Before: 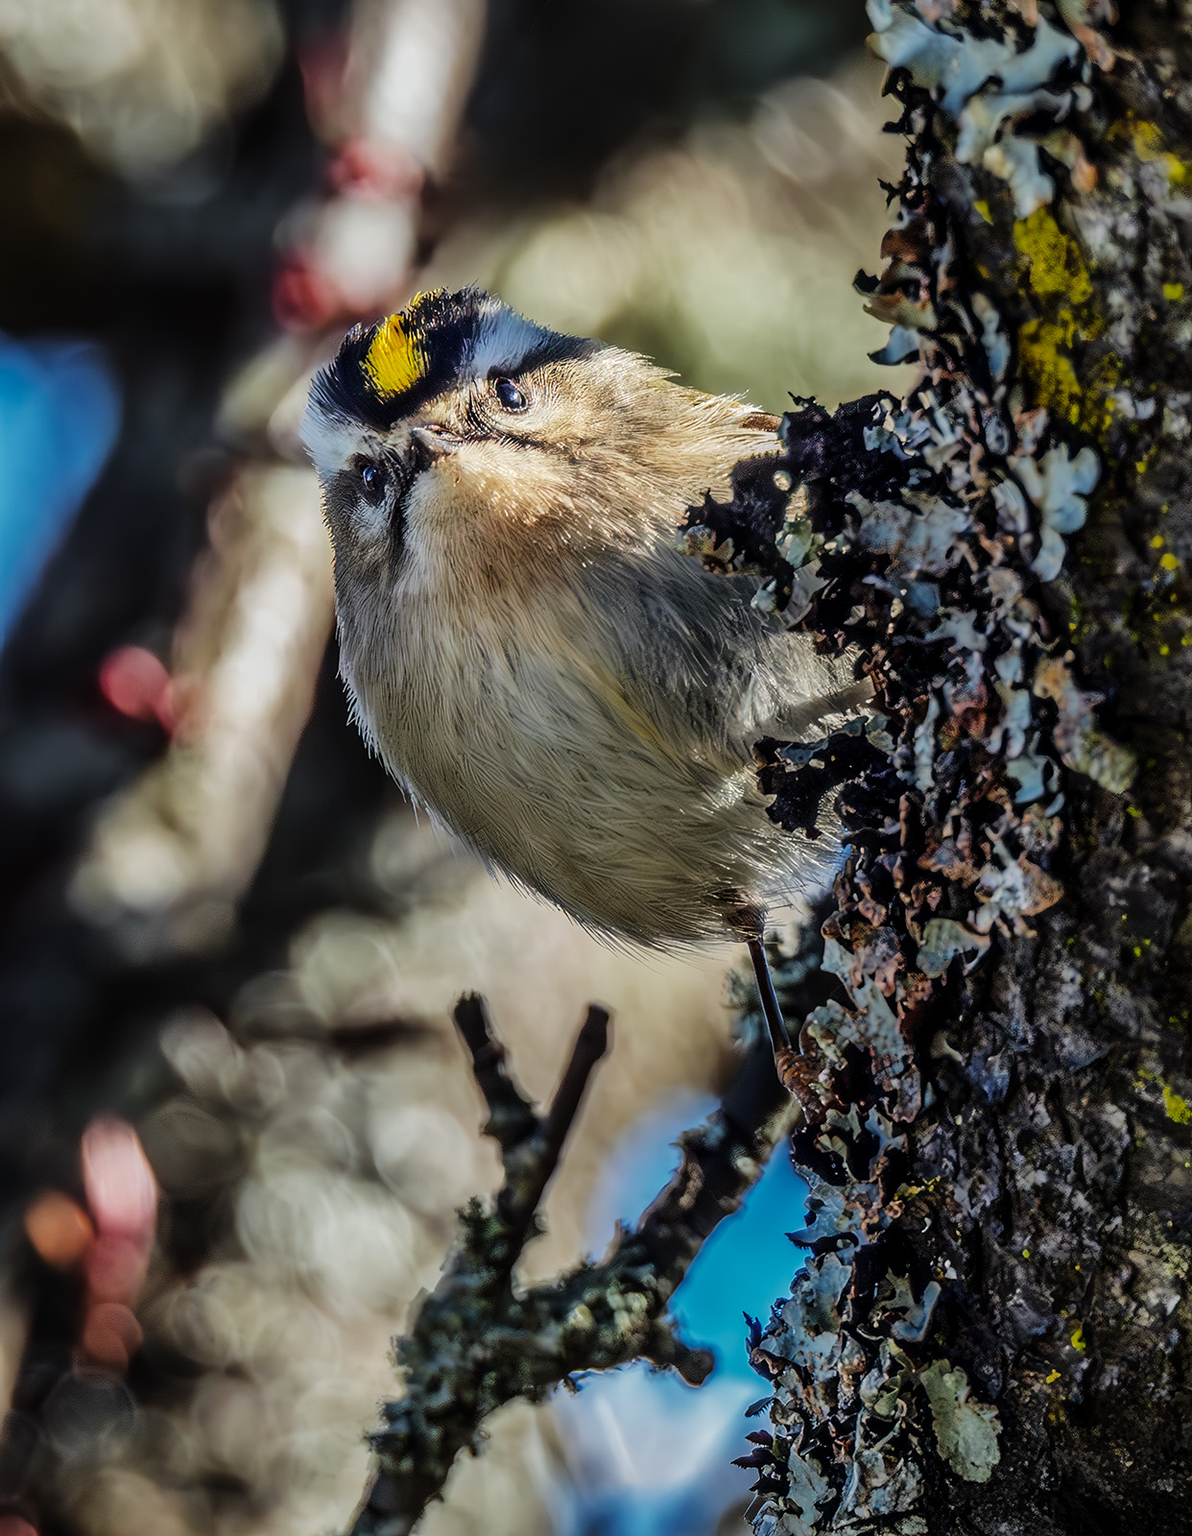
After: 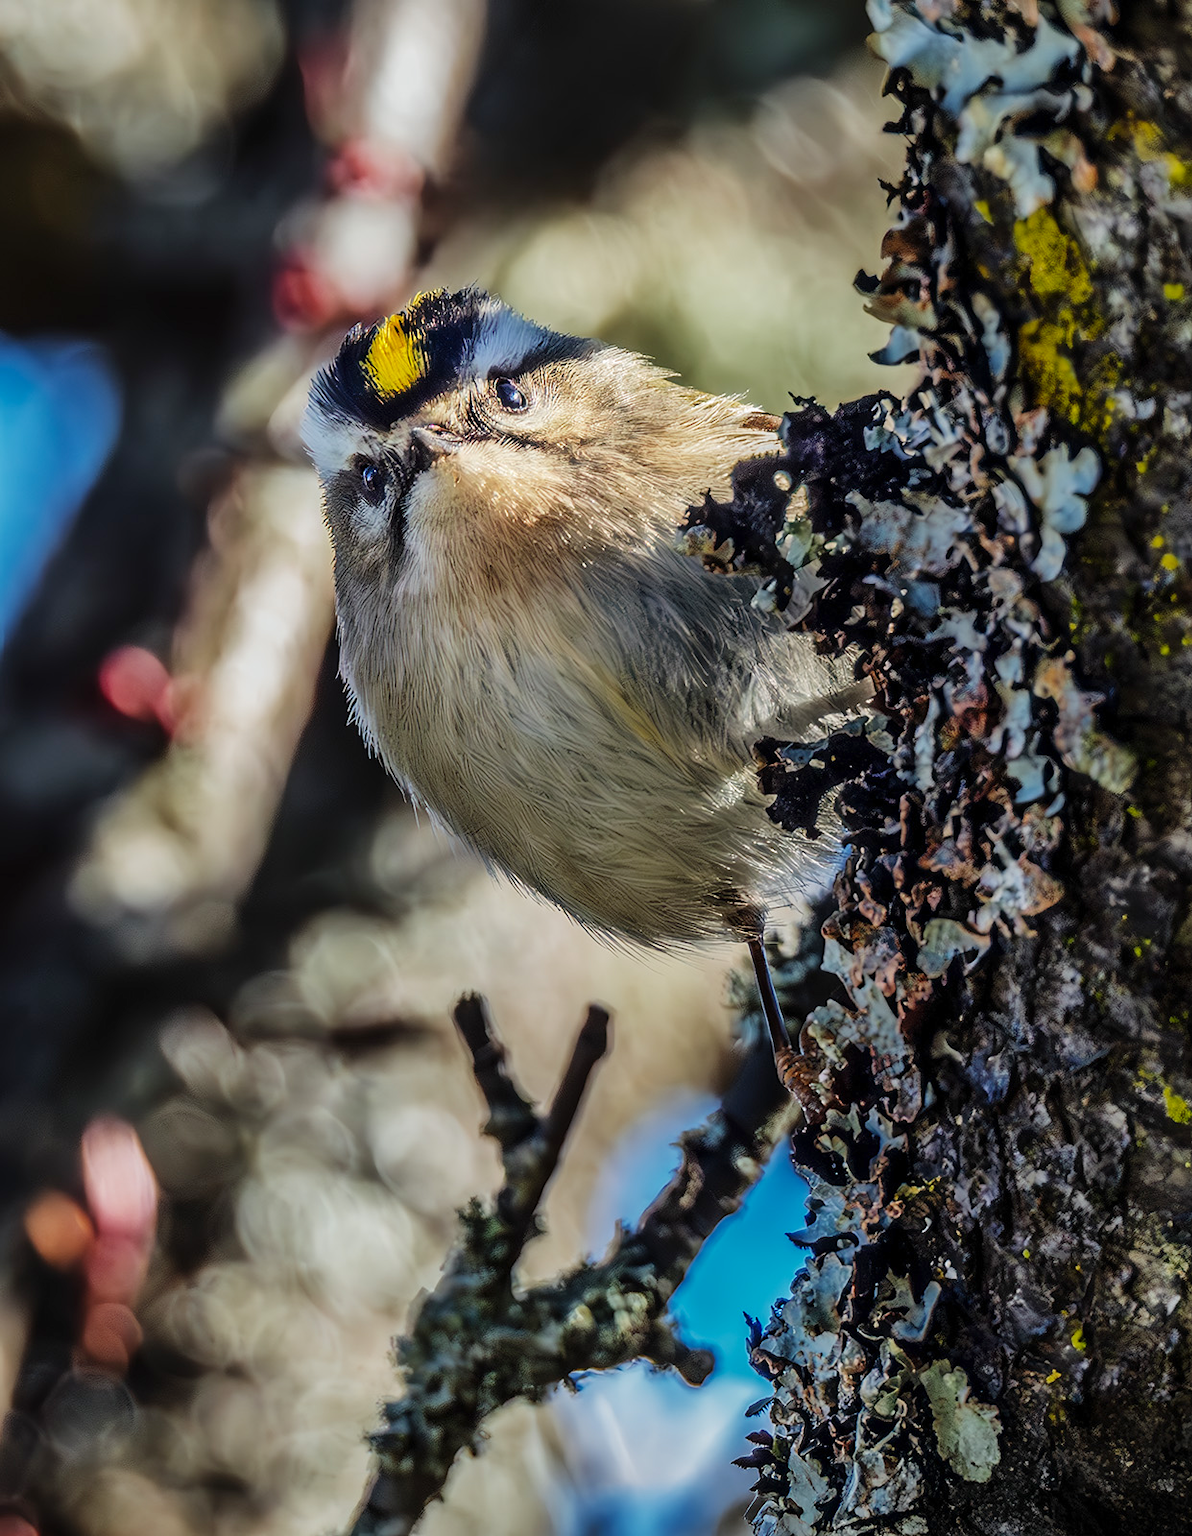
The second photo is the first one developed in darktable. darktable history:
levels: gray 50.88%, levels [0, 0.478, 1]
